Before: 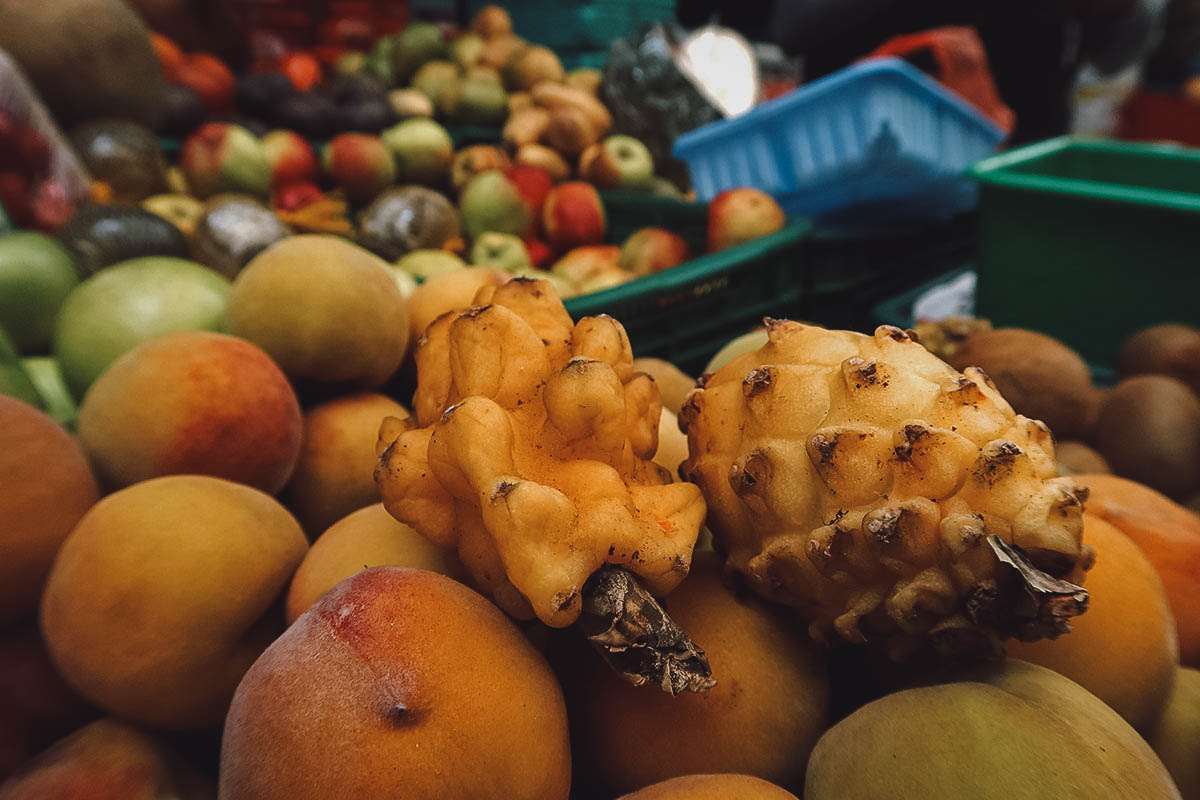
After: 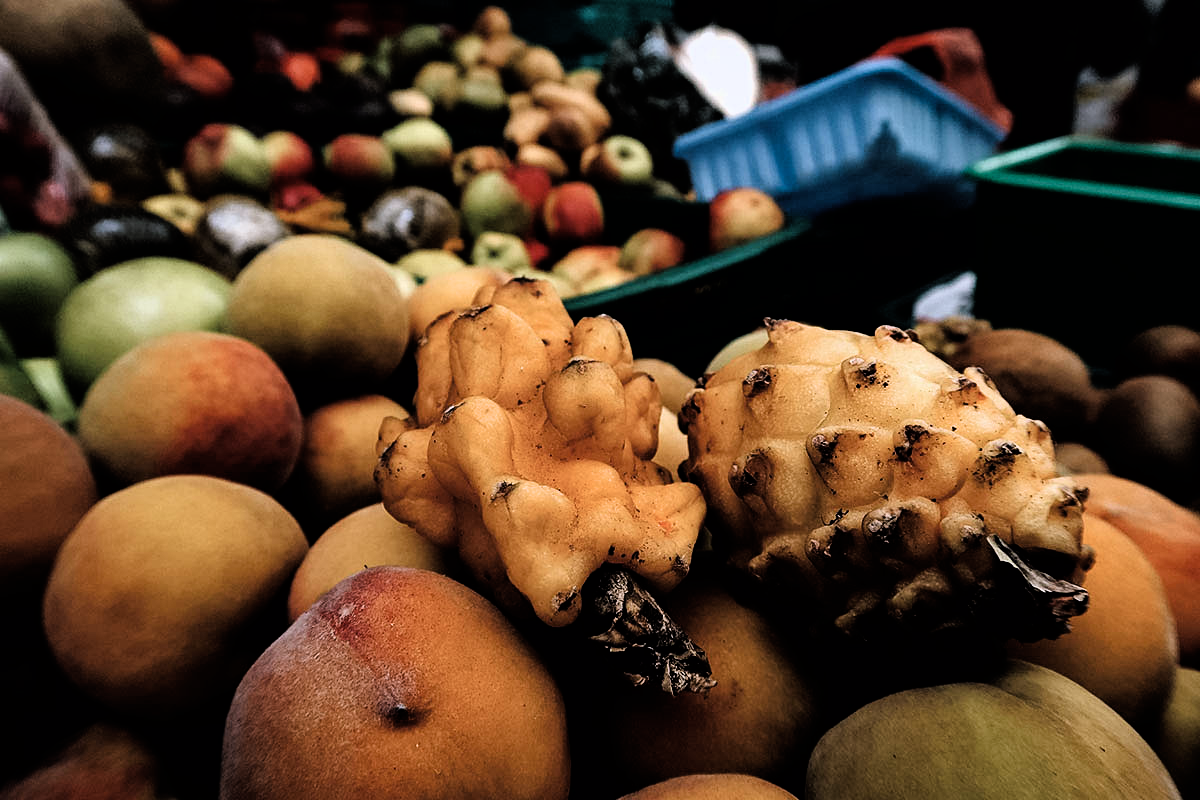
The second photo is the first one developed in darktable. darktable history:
filmic rgb: black relative exposure -3.75 EV, white relative exposure 2.39 EV, threshold 3.03 EV, dynamic range scaling -49.48%, hardness 3.47, latitude 30.13%, contrast 1.814, enable highlight reconstruction true
color calibration: gray › normalize channels true, illuminant as shot in camera, x 0.358, y 0.373, temperature 4628.91 K, gamut compression 0.015
